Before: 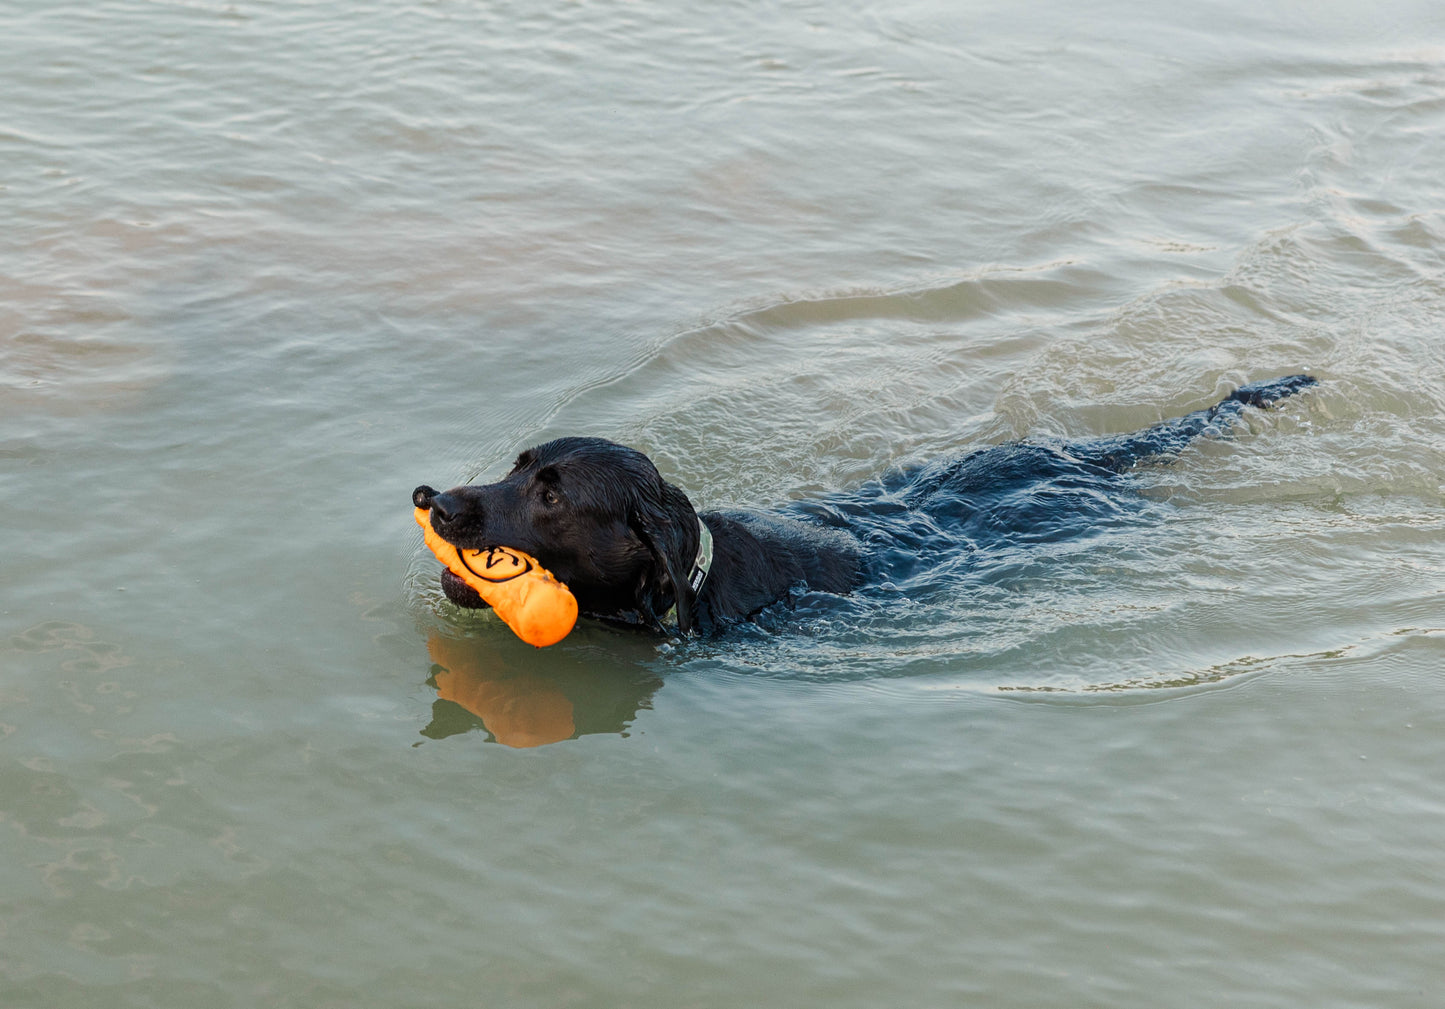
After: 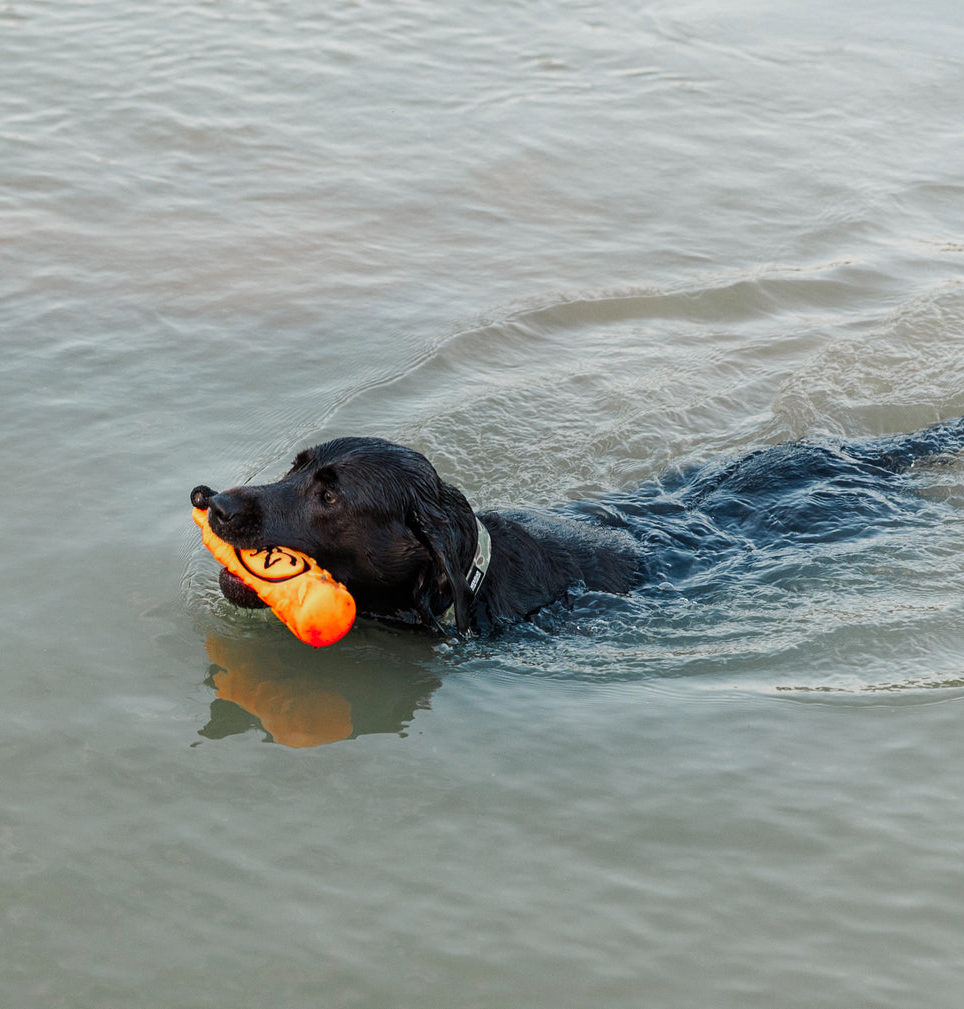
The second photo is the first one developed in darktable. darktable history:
color zones: curves: ch0 [(0, 0.466) (0.128, 0.466) (0.25, 0.5) (0.375, 0.456) (0.5, 0.5) (0.625, 0.5) (0.737, 0.652) (0.875, 0.5)]; ch1 [(0, 0.603) (0.125, 0.618) (0.261, 0.348) (0.372, 0.353) (0.497, 0.363) (0.611, 0.45) (0.731, 0.427) (0.875, 0.518) (0.998, 0.652)]; ch2 [(0, 0.559) (0.125, 0.451) (0.253, 0.564) (0.37, 0.578) (0.5, 0.466) (0.625, 0.471) (0.731, 0.471) (0.88, 0.485)]
crop: left 15.406%, right 17.865%
